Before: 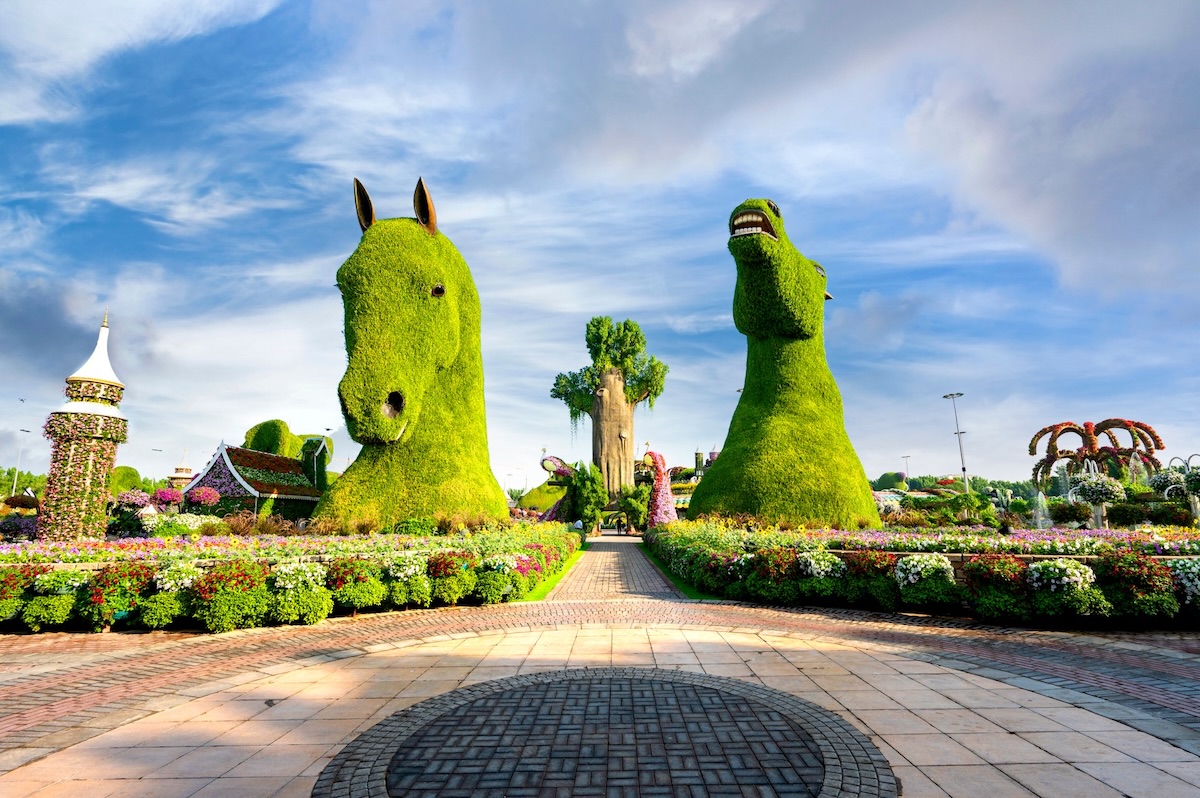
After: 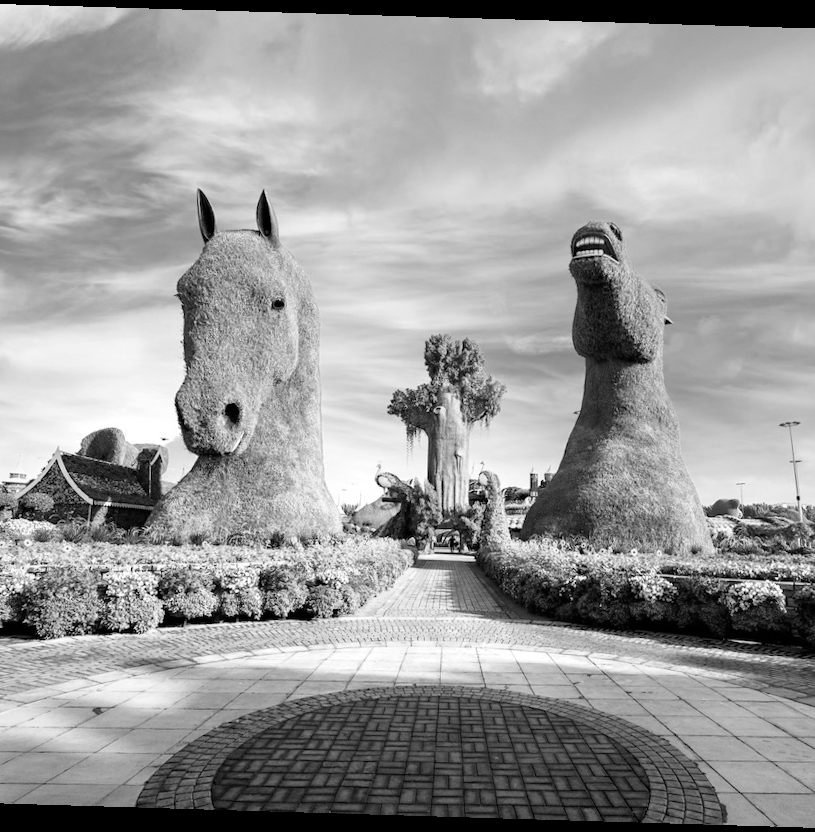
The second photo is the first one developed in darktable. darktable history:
rotate and perspective: rotation 1.72°, automatic cropping off
crop and rotate: left 14.436%, right 18.898%
monochrome: a 2.21, b -1.33, size 2.2
white balance: red 1.123, blue 0.83
